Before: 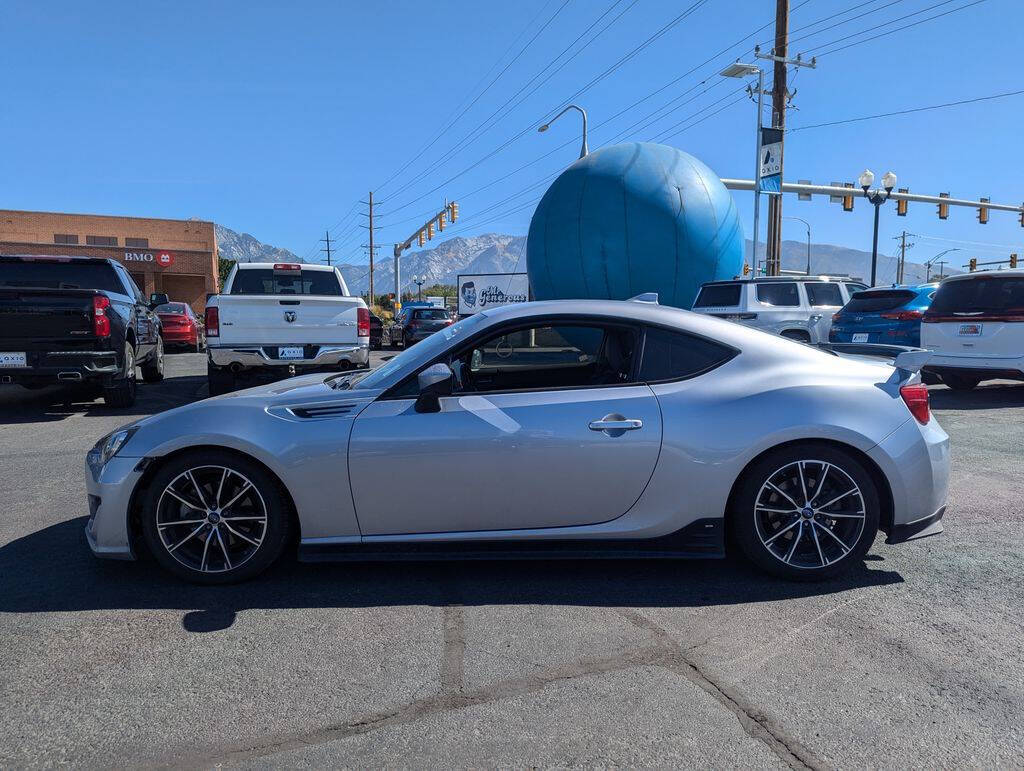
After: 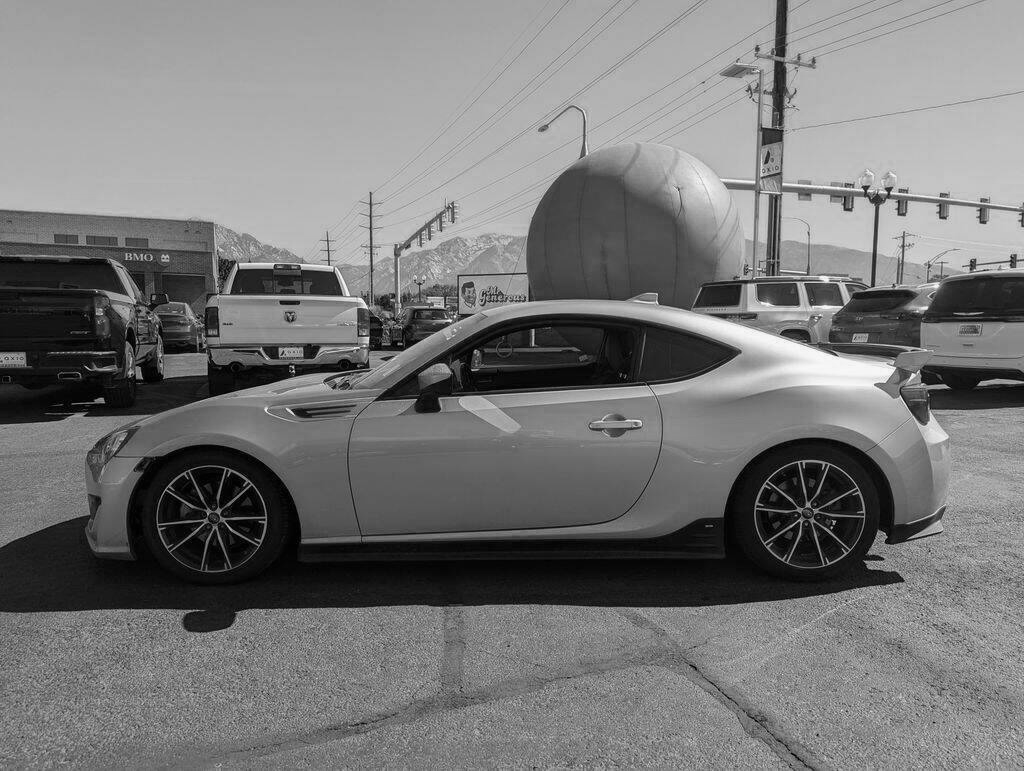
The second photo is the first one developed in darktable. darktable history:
velvia: on, module defaults
color calibration: output gray [0.21, 0.42, 0.37, 0], gray › normalize channels true, illuminant same as pipeline (D50), adaptation XYZ, x 0.346, y 0.357, temperature 5004.5 K, gamut compression 0.025
